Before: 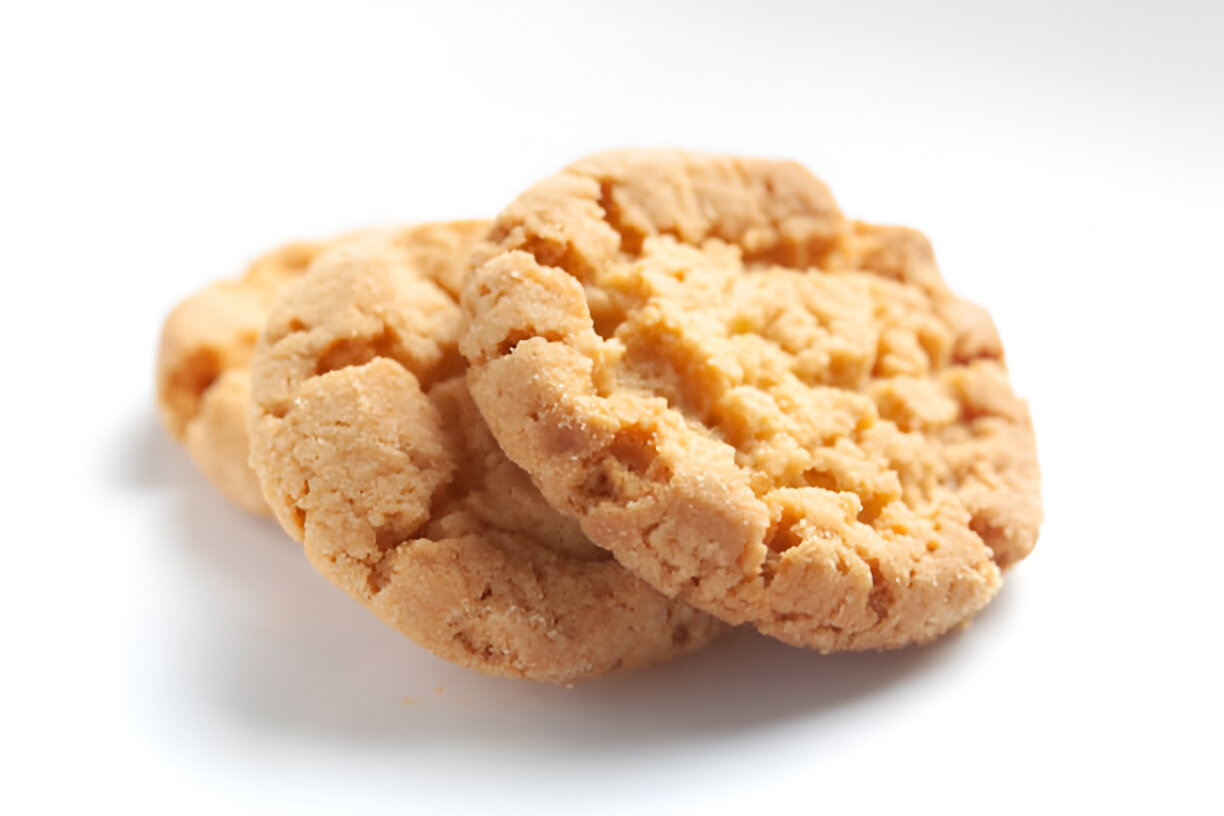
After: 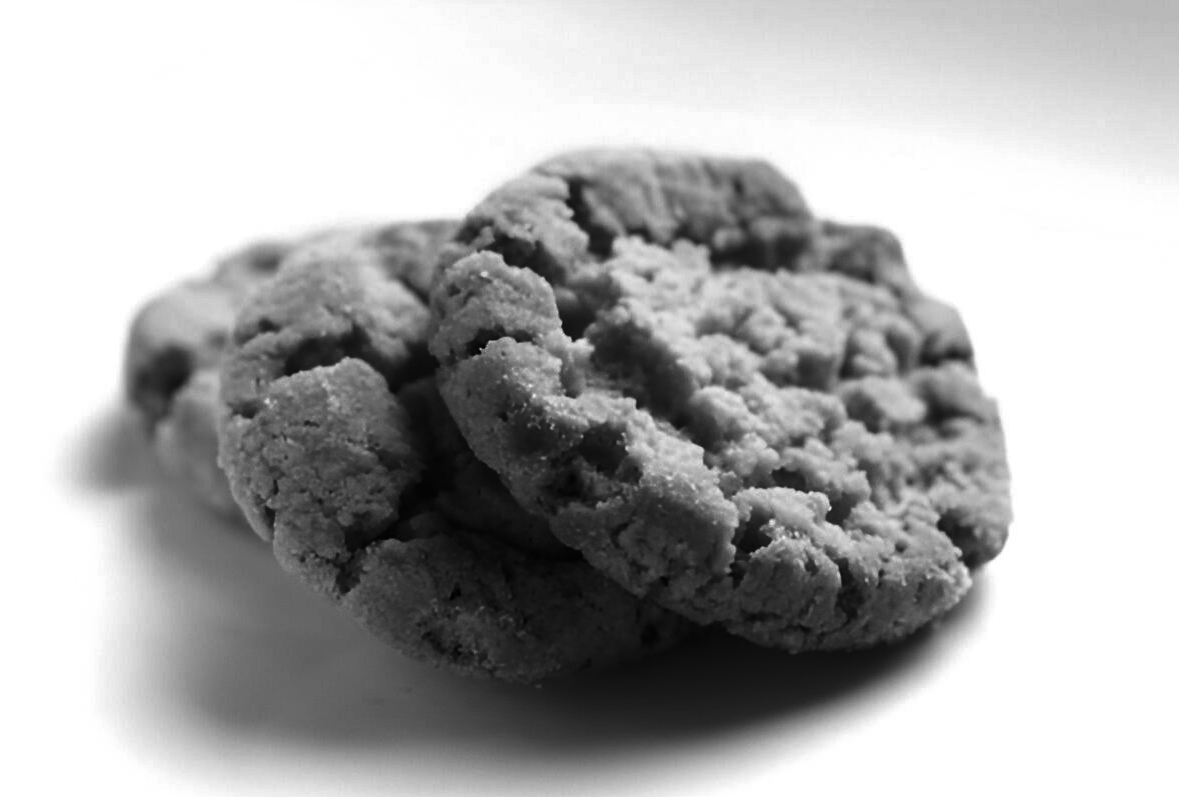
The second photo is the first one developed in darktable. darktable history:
crop and rotate: left 2.536%, right 1.107%, bottom 2.246%
contrast brightness saturation: contrast 0.02, brightness -1, saturation -1
